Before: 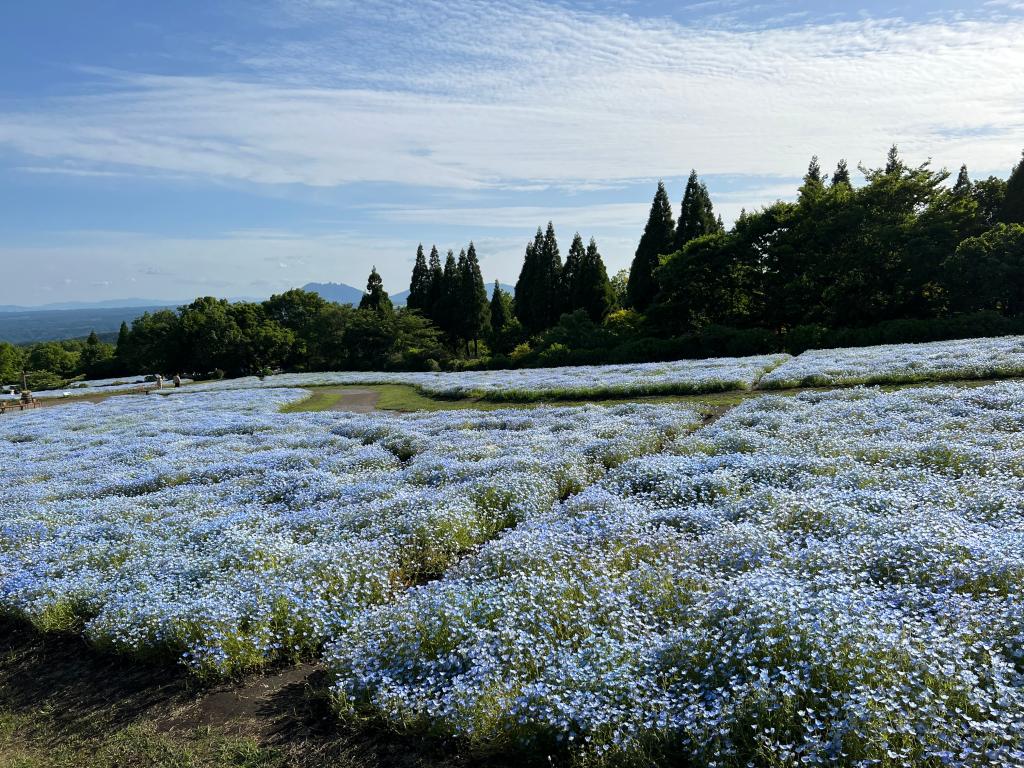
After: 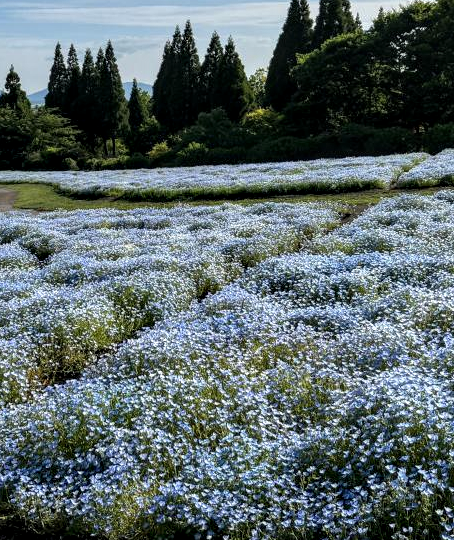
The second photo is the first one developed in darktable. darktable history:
local contrast: detail 144%
crop: left 35.432%, top 26.233%, right 20.145%, bottom 3.432%
